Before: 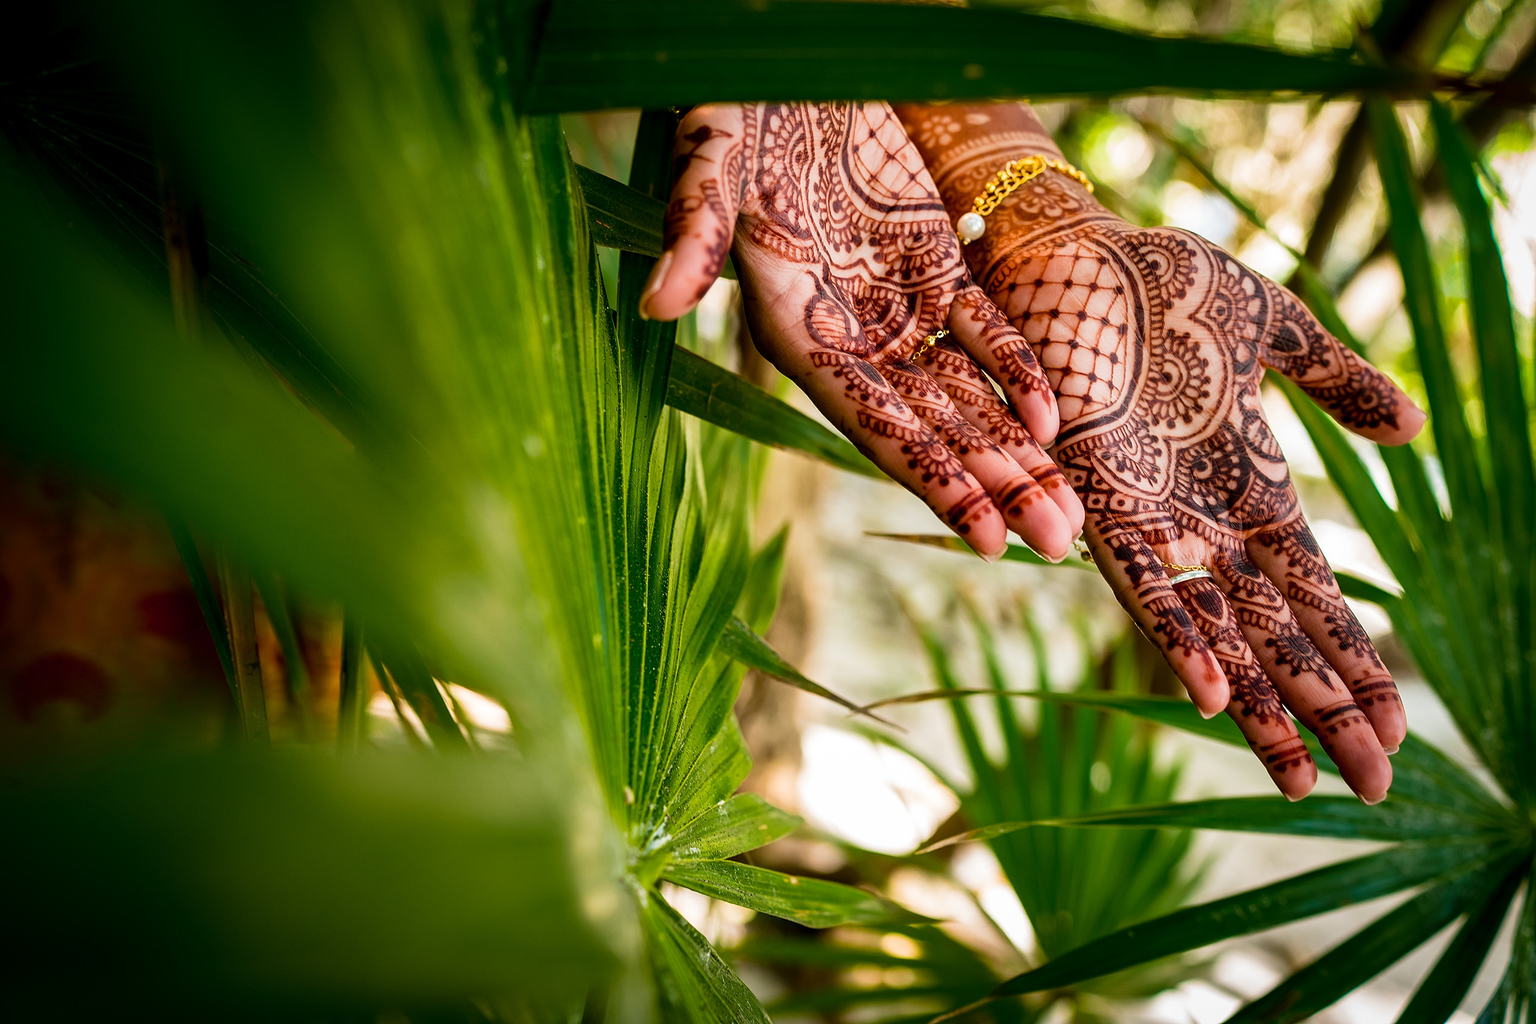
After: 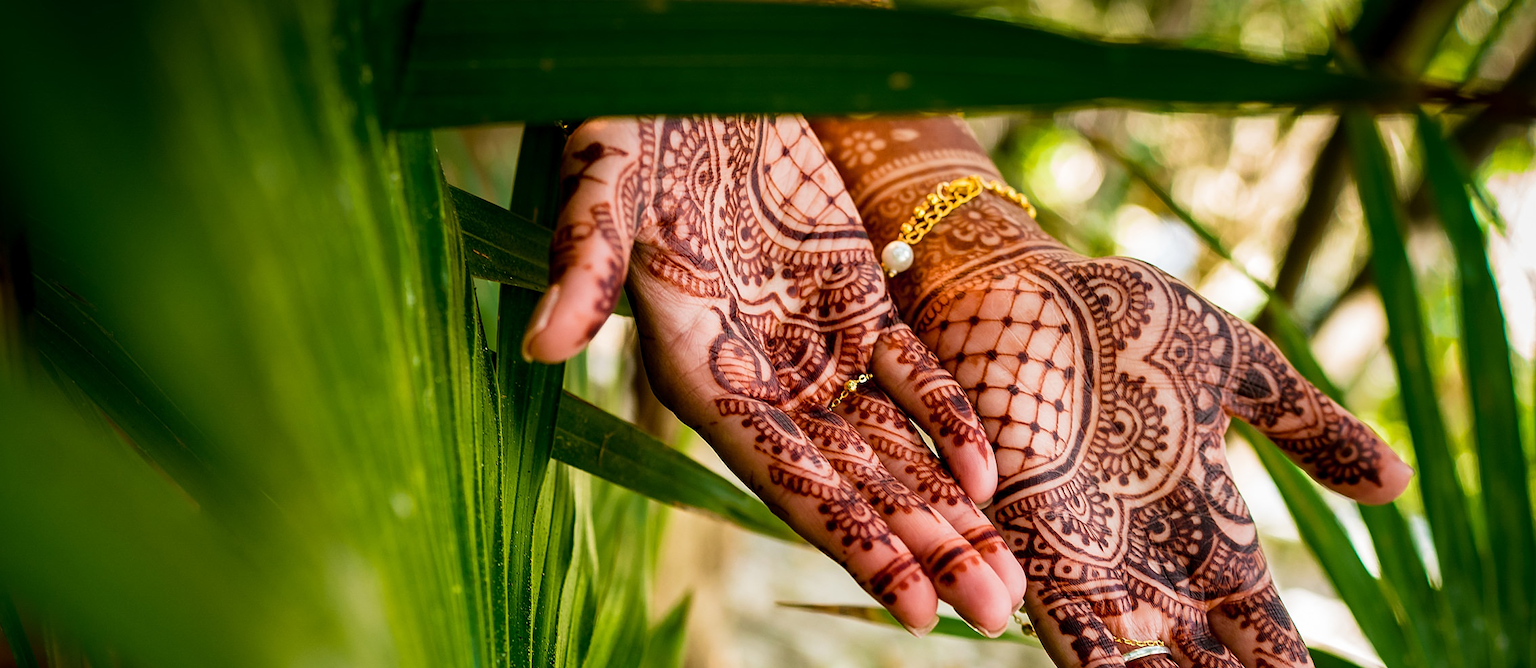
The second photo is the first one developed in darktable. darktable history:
crop and rotate: left 11.619%, bottom 42.322%
